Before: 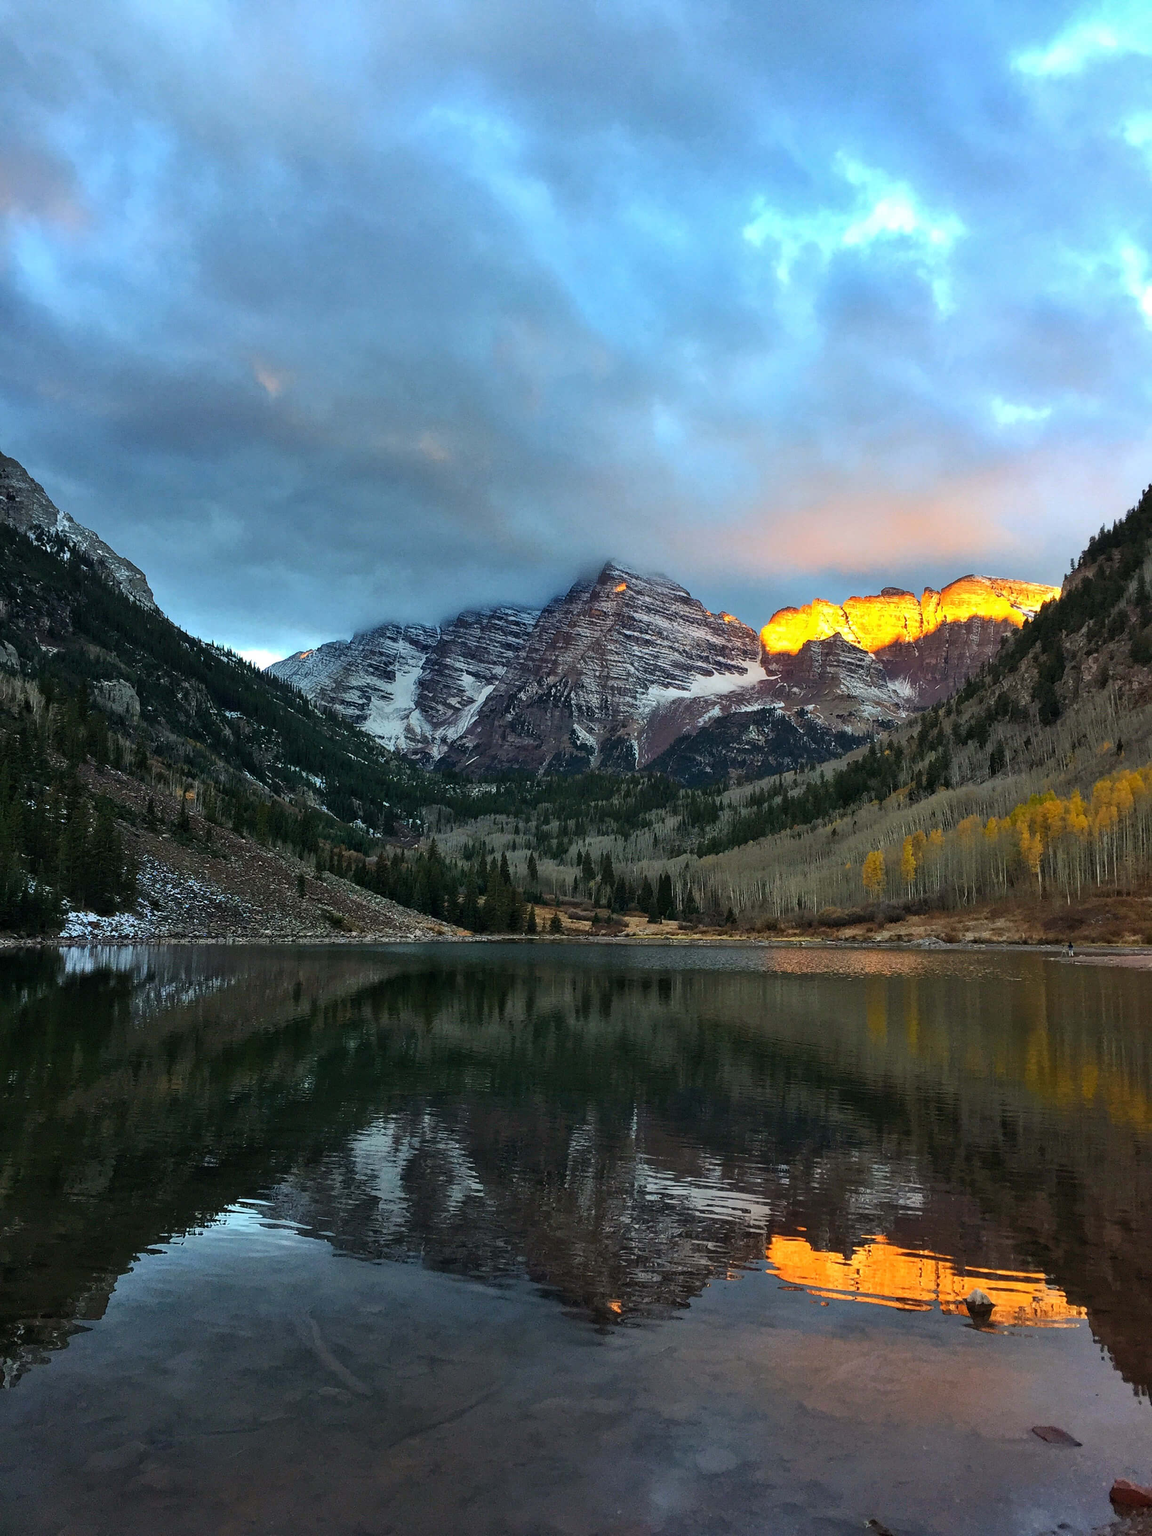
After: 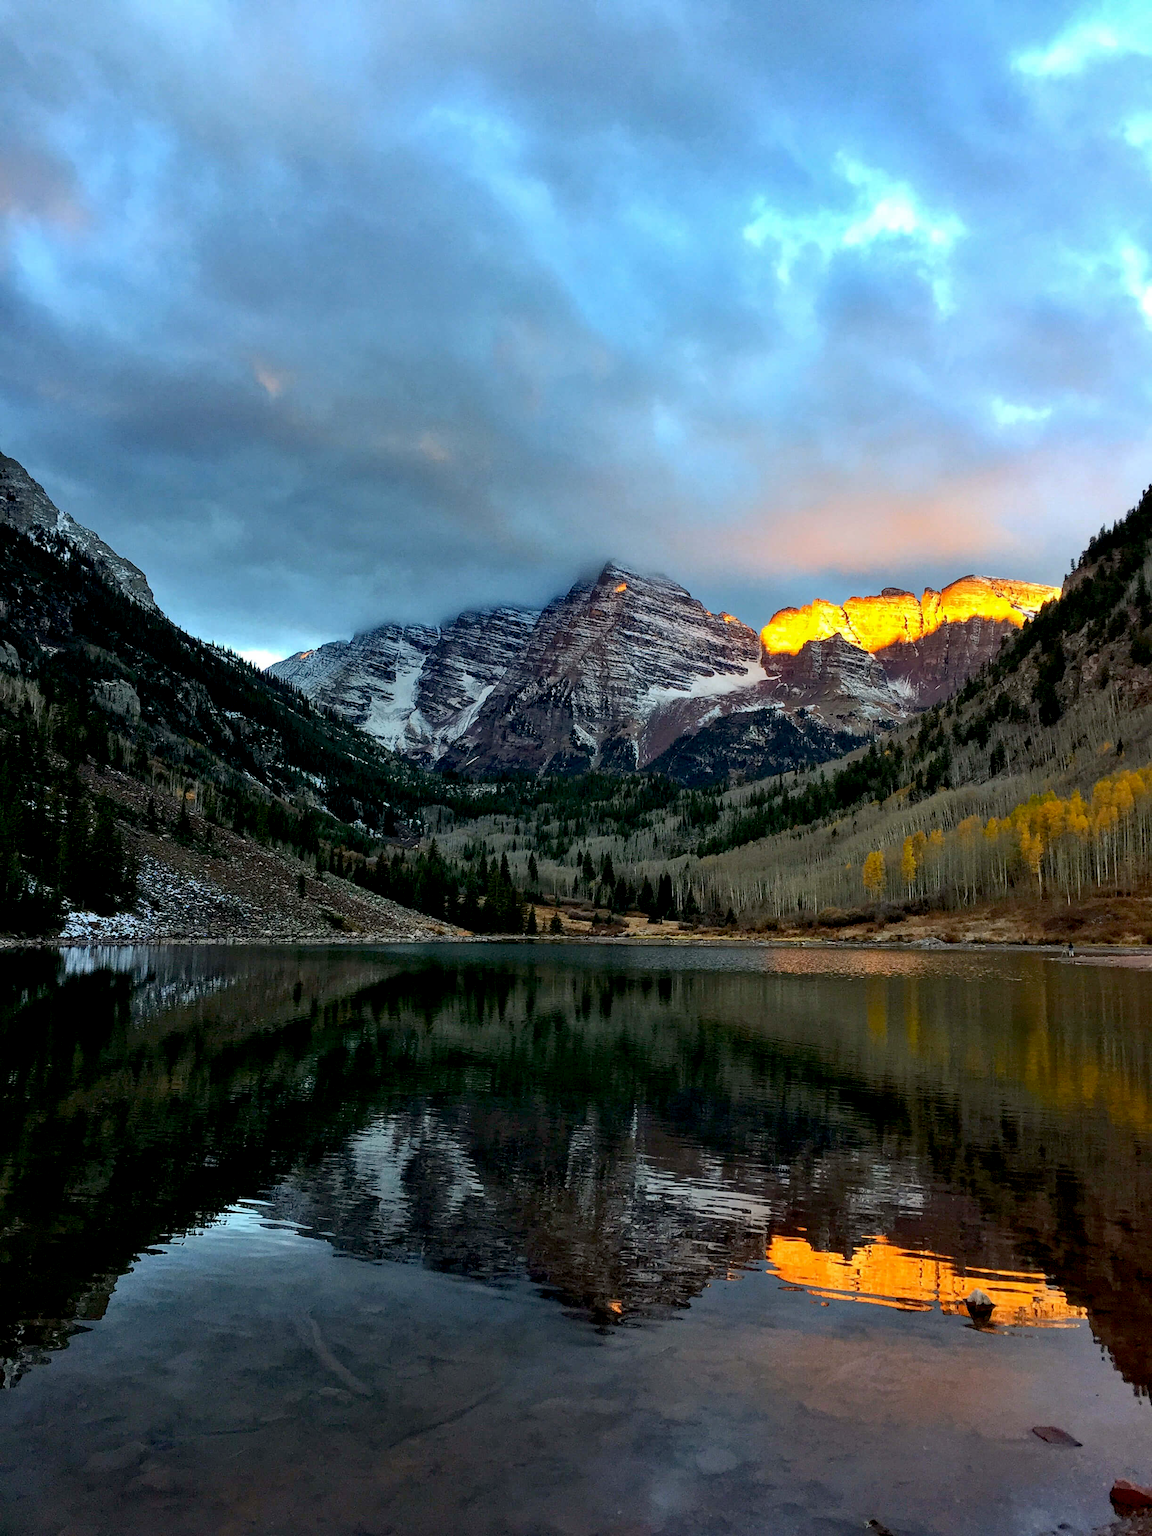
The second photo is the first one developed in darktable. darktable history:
white balance: emerald 1
exposure: black level correction 0.012, compensate highlight preservation false
